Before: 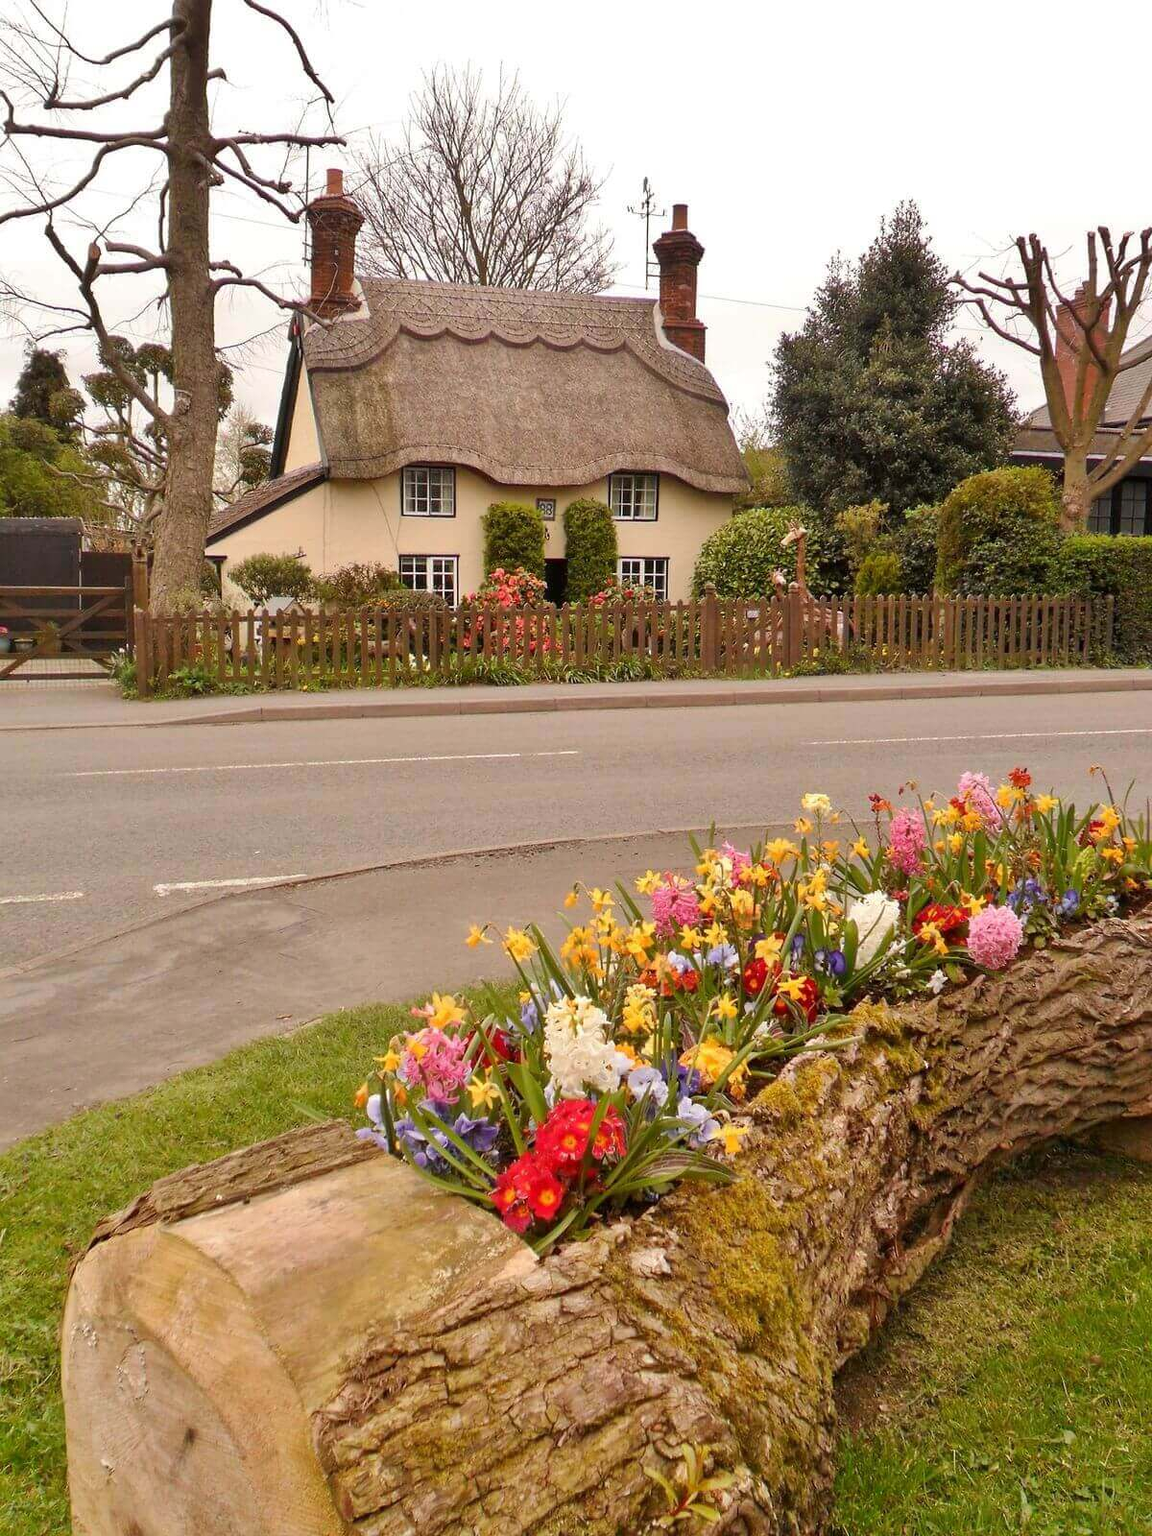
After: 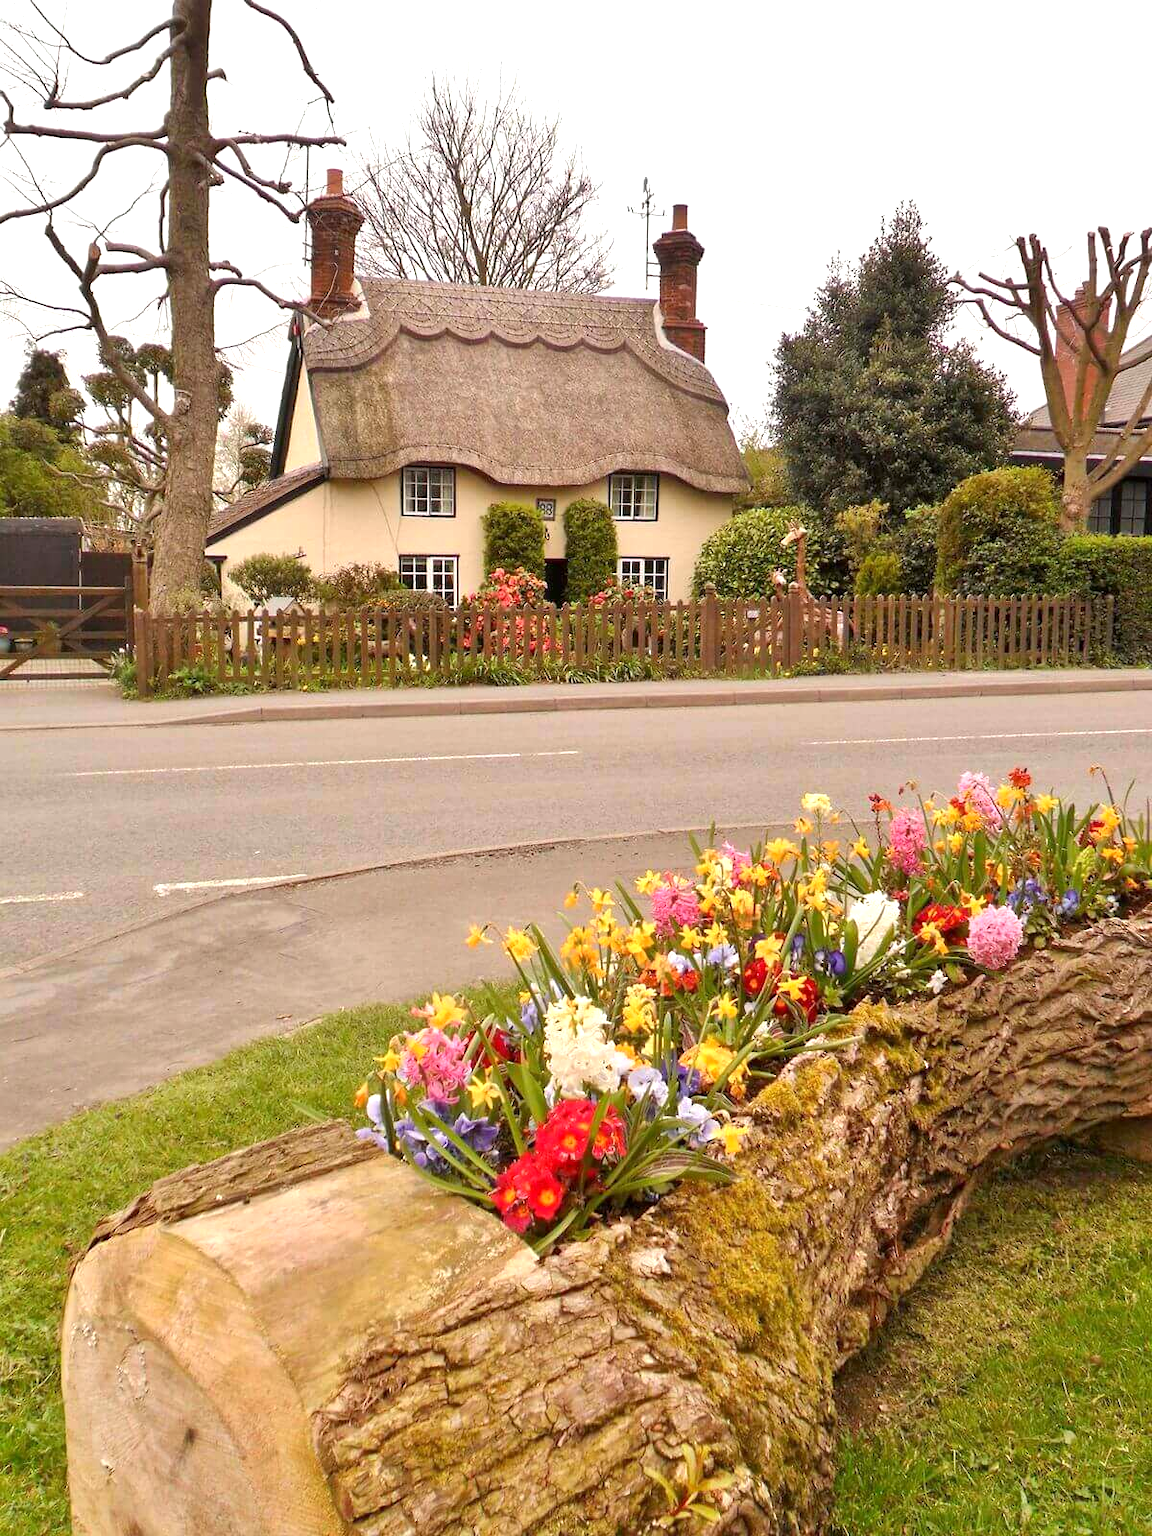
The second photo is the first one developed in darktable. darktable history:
exposure: black level correction 0.001, exposure 0.5 EV, compensate exposure bias true, compensate highlight preservation false
white balance: emerald 1
